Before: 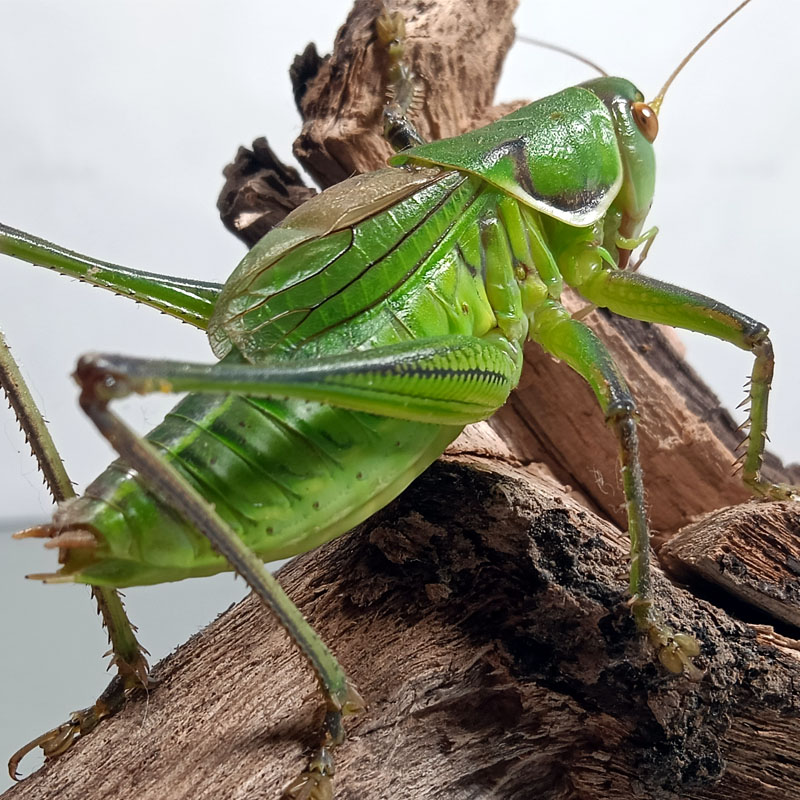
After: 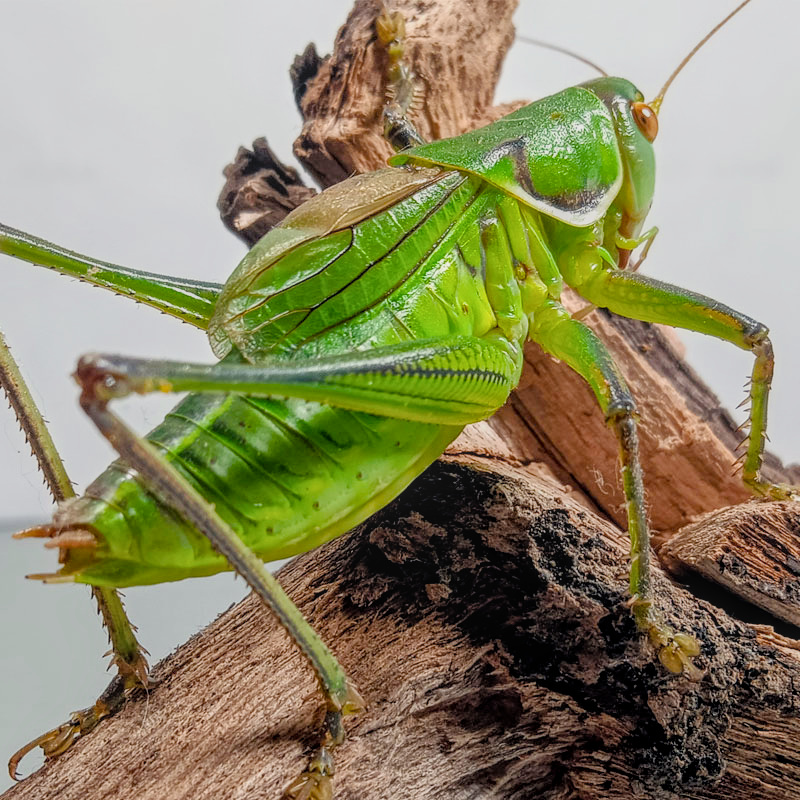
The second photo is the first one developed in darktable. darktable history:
exposure: exposure 0.6 EV
filmic rgb: black relative exposure -6.59 EV, white relative exposure 4.71 EV, hardness 3.13, contrast 0.805
local contrast: highlights 74%, shadows 55%, detail 176%, midtone range 0.207
color balance rgb: perceptual saturation grading › global saturation 34.05%, global vibrance 5.56%
color calibration: x 0.342, y 0.356, temperature 5122 K
